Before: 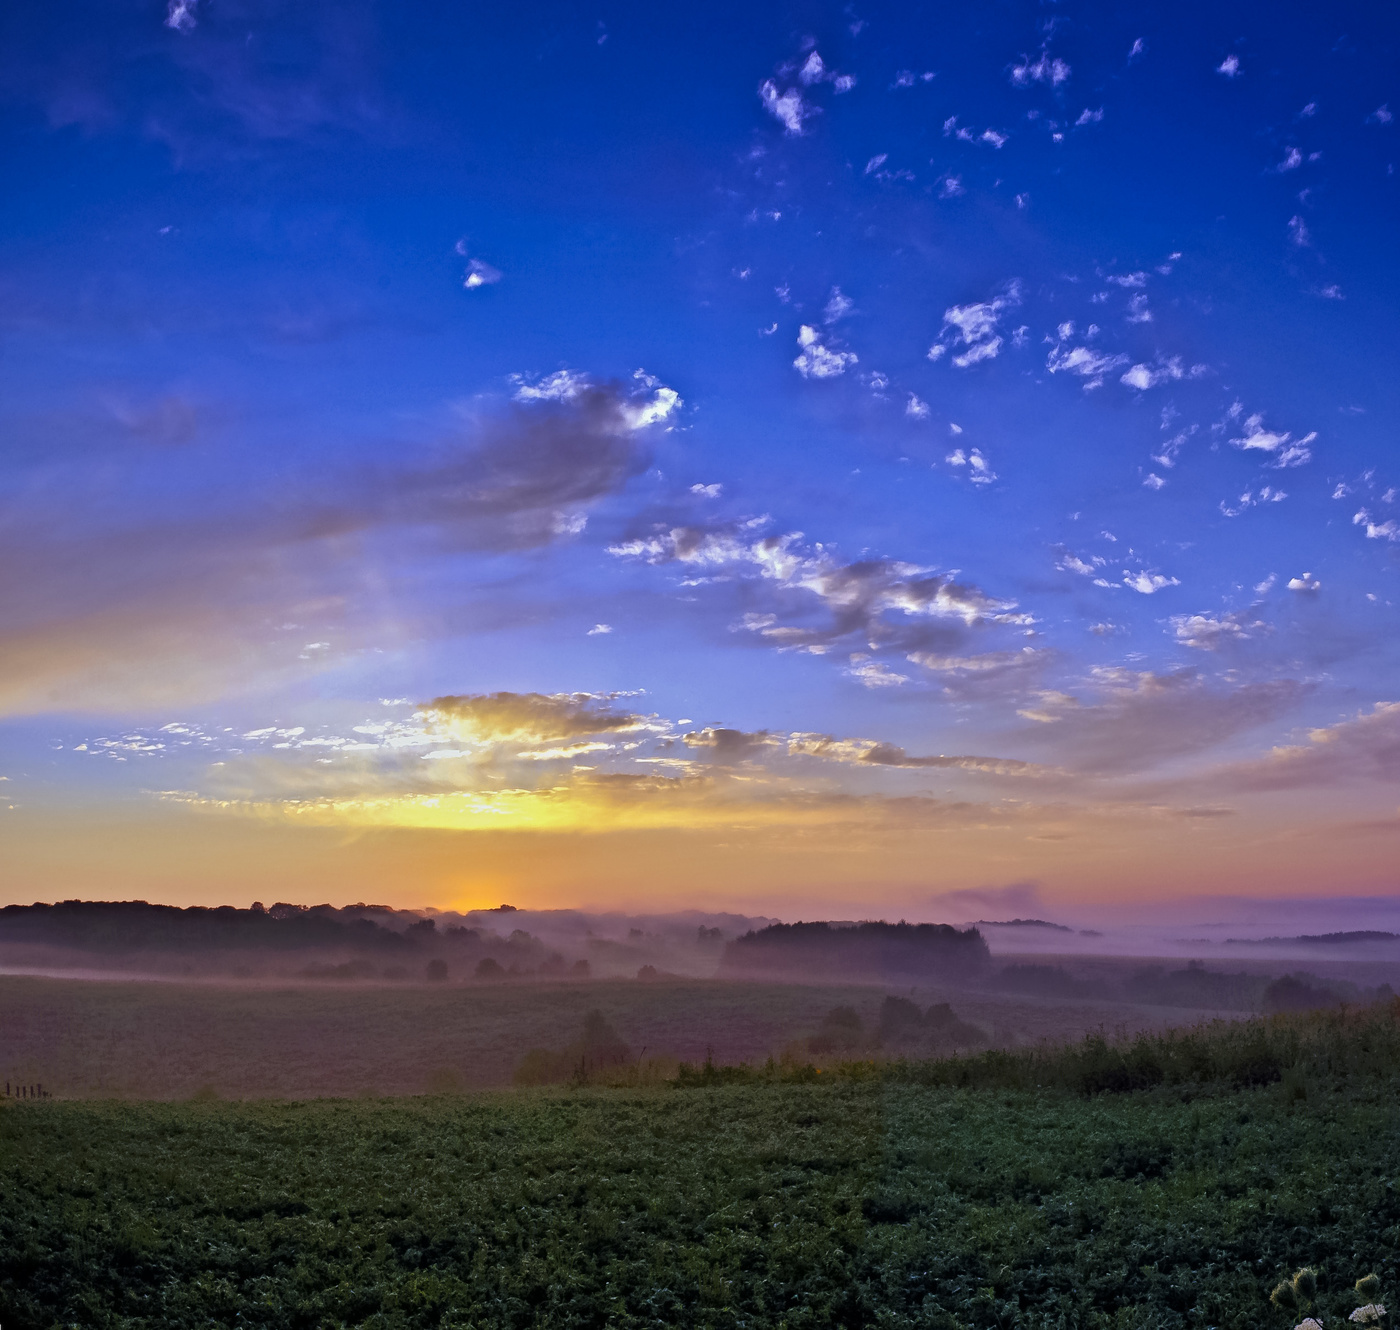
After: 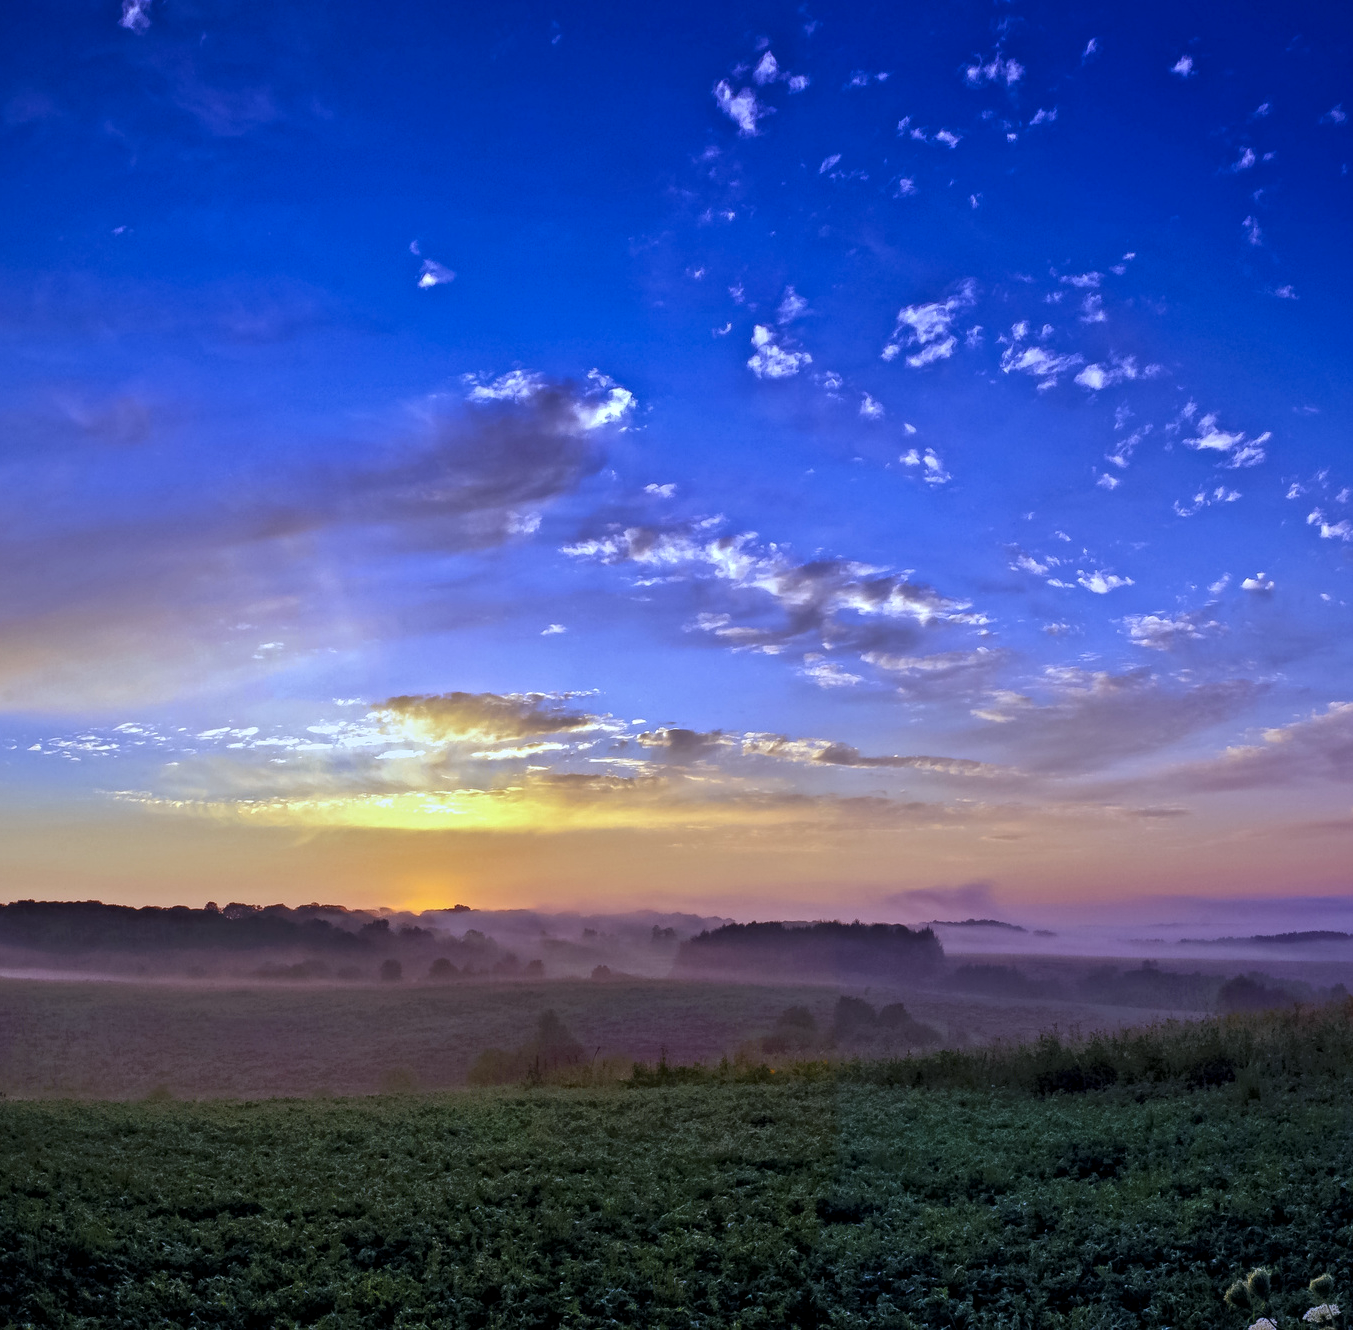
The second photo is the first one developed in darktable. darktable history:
local contrast: on, module defaults
crop and rotate: left 3.338%
color calibration: x 0.37, y 0.382, temperature 4302.38 K
